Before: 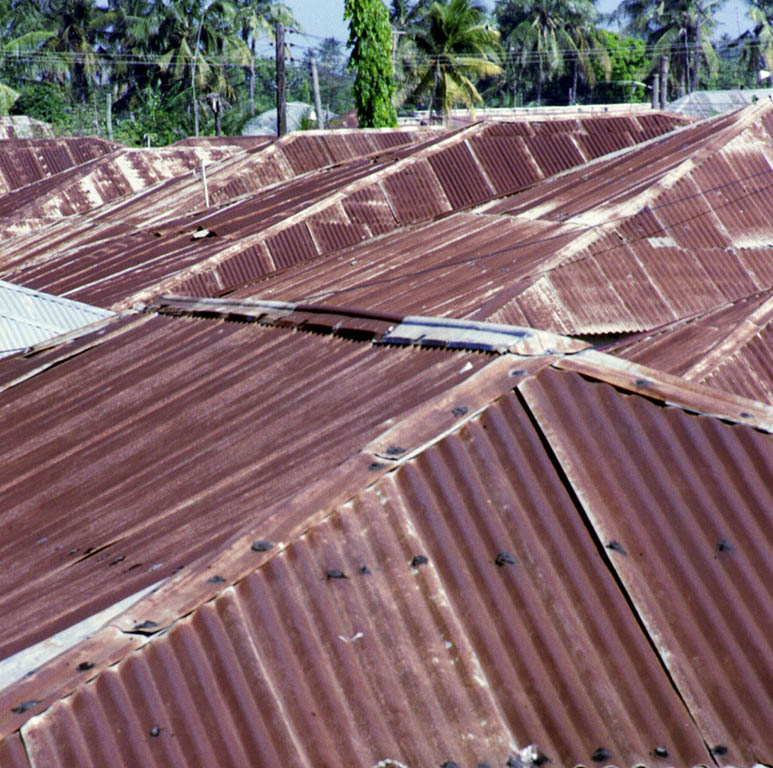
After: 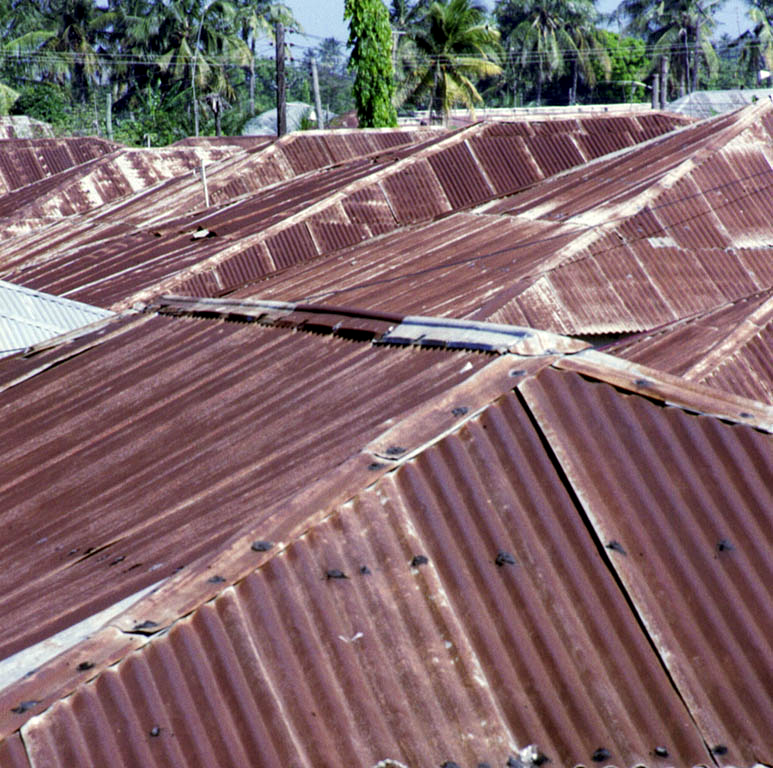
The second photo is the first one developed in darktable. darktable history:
local contrast: highlights 102%, shadows 102%, detail 120%, midtone range 0.2
